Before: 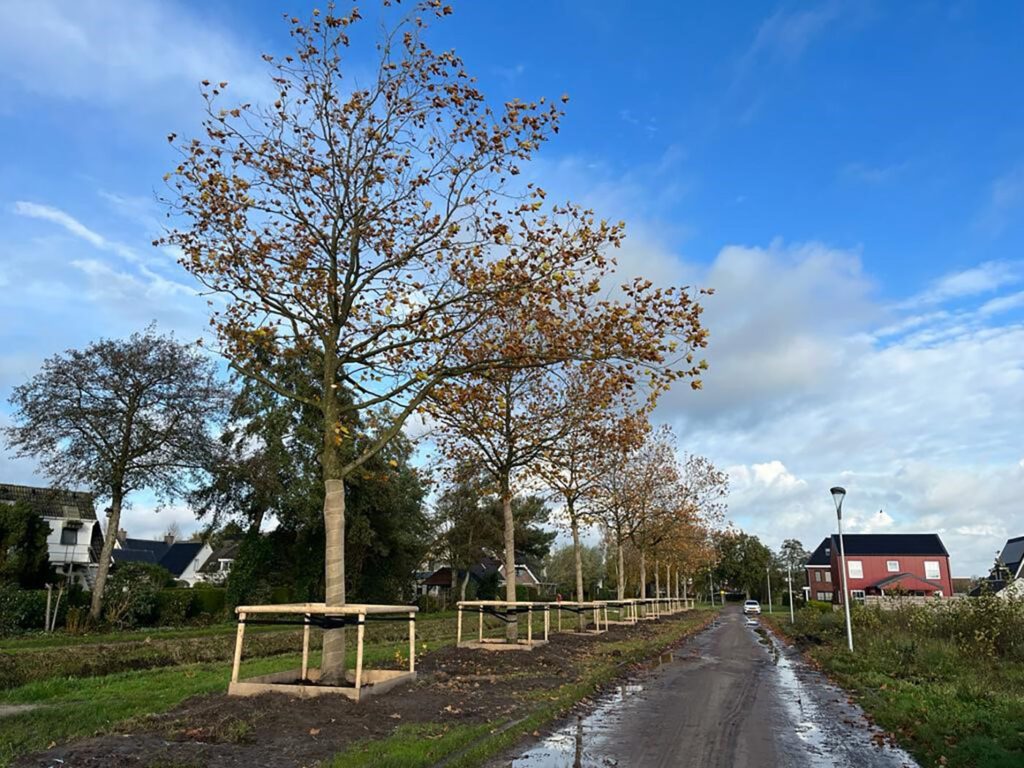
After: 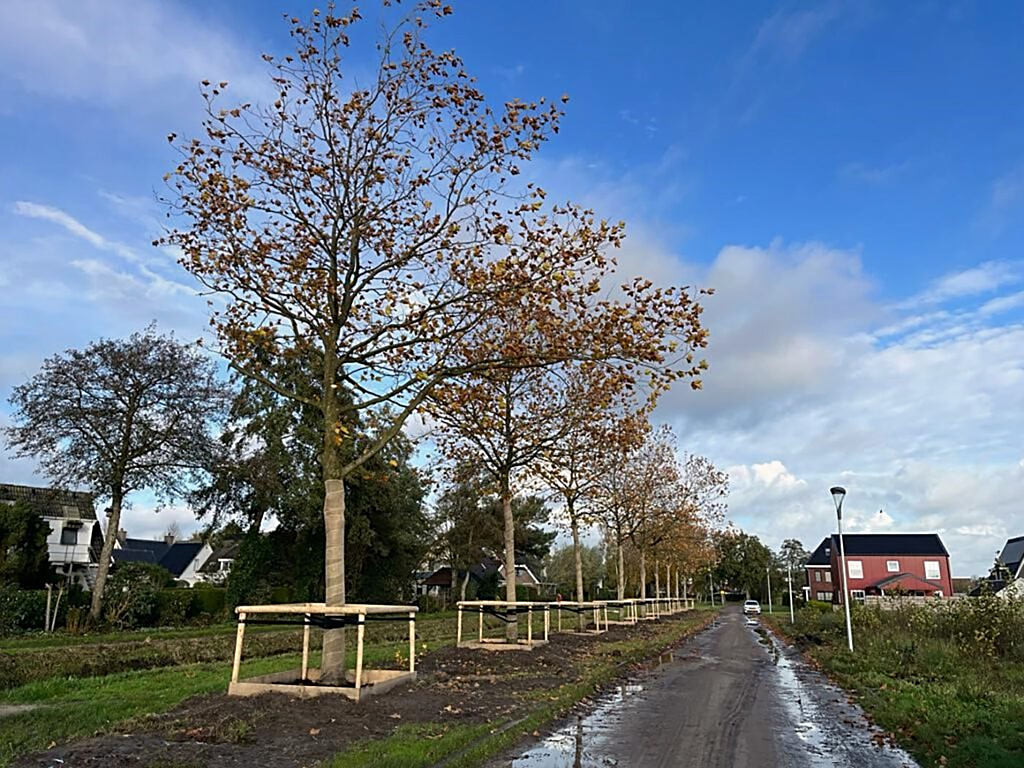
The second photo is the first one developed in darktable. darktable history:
graduated density: density 0.38 EV, hardness 21%, rotation -6.11°, saturation 32%
sharpen: on, module defaults
